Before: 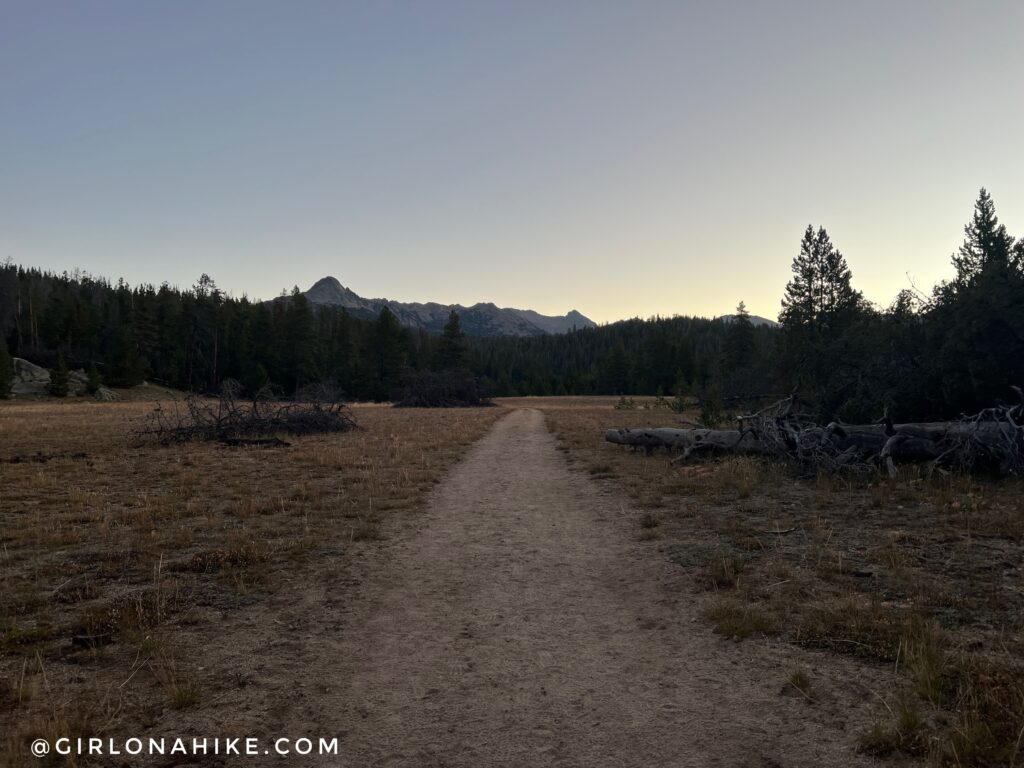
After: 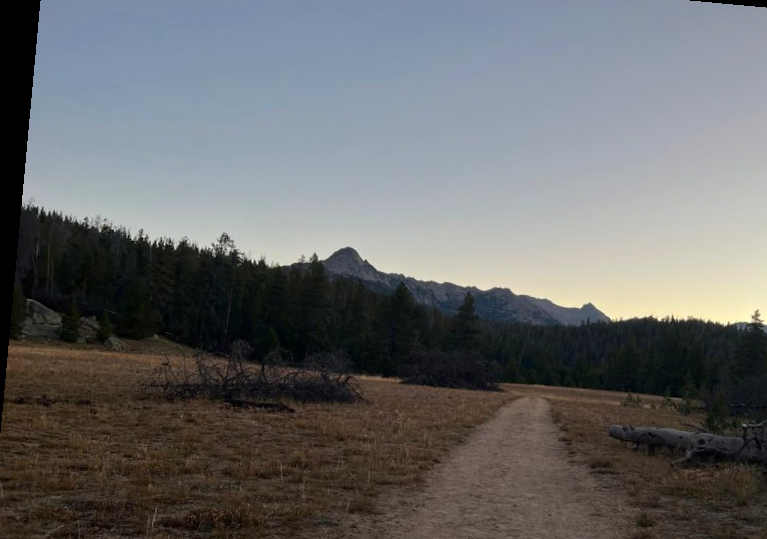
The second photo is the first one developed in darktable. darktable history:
contrast brightness saturation: contrast 0.044, saturation 0.16
crop and rotate: angle -5.29°, left 2.227%, top 6.883%, right 27.399%, bottom 30.368%
